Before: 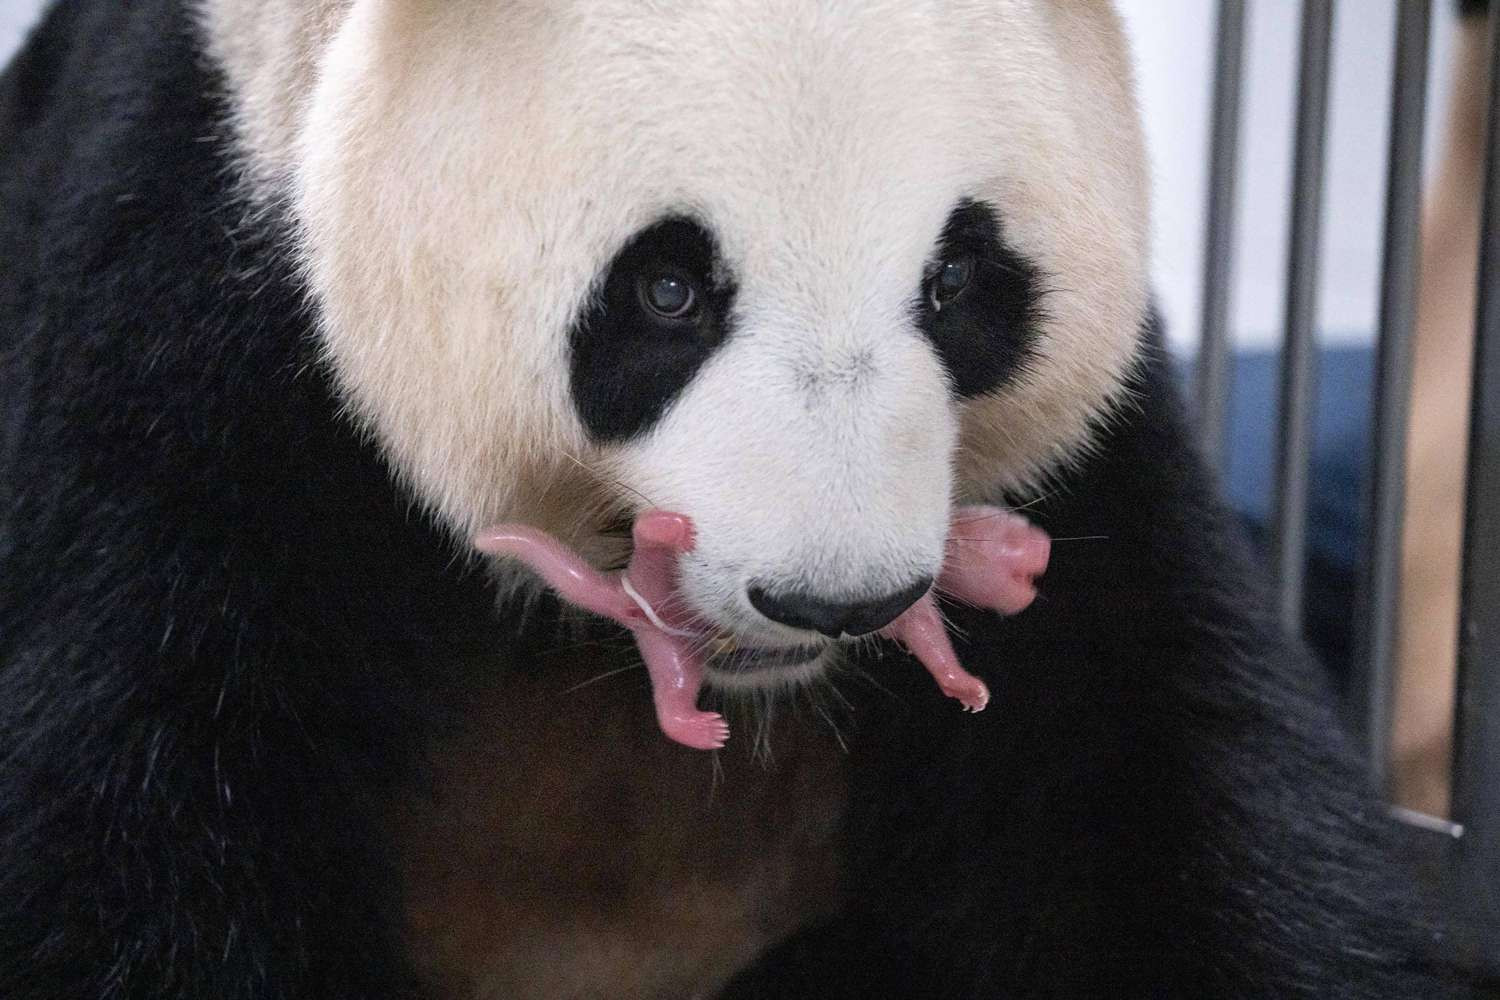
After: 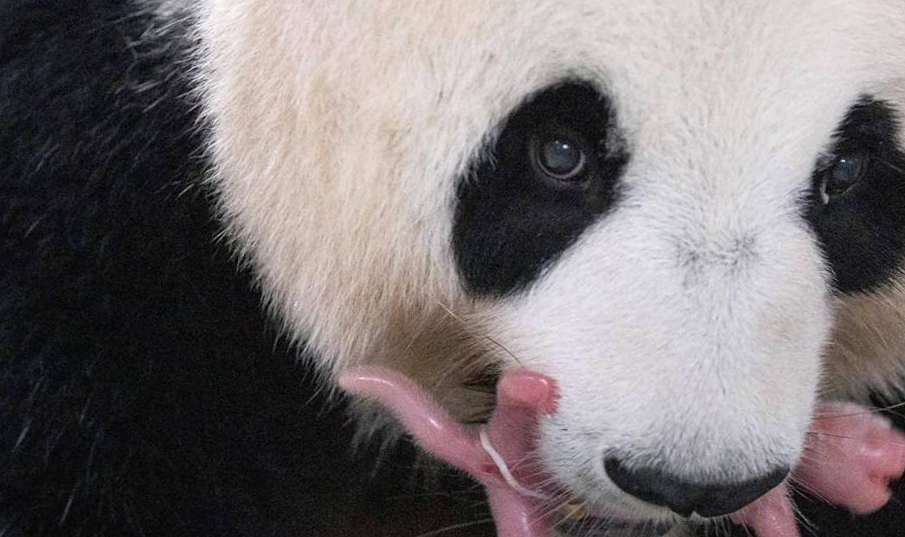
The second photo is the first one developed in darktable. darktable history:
crop and rotate: angle -6.68°, left 1.987%, top 6.863%, right 27.505%, bottom 30.375%
